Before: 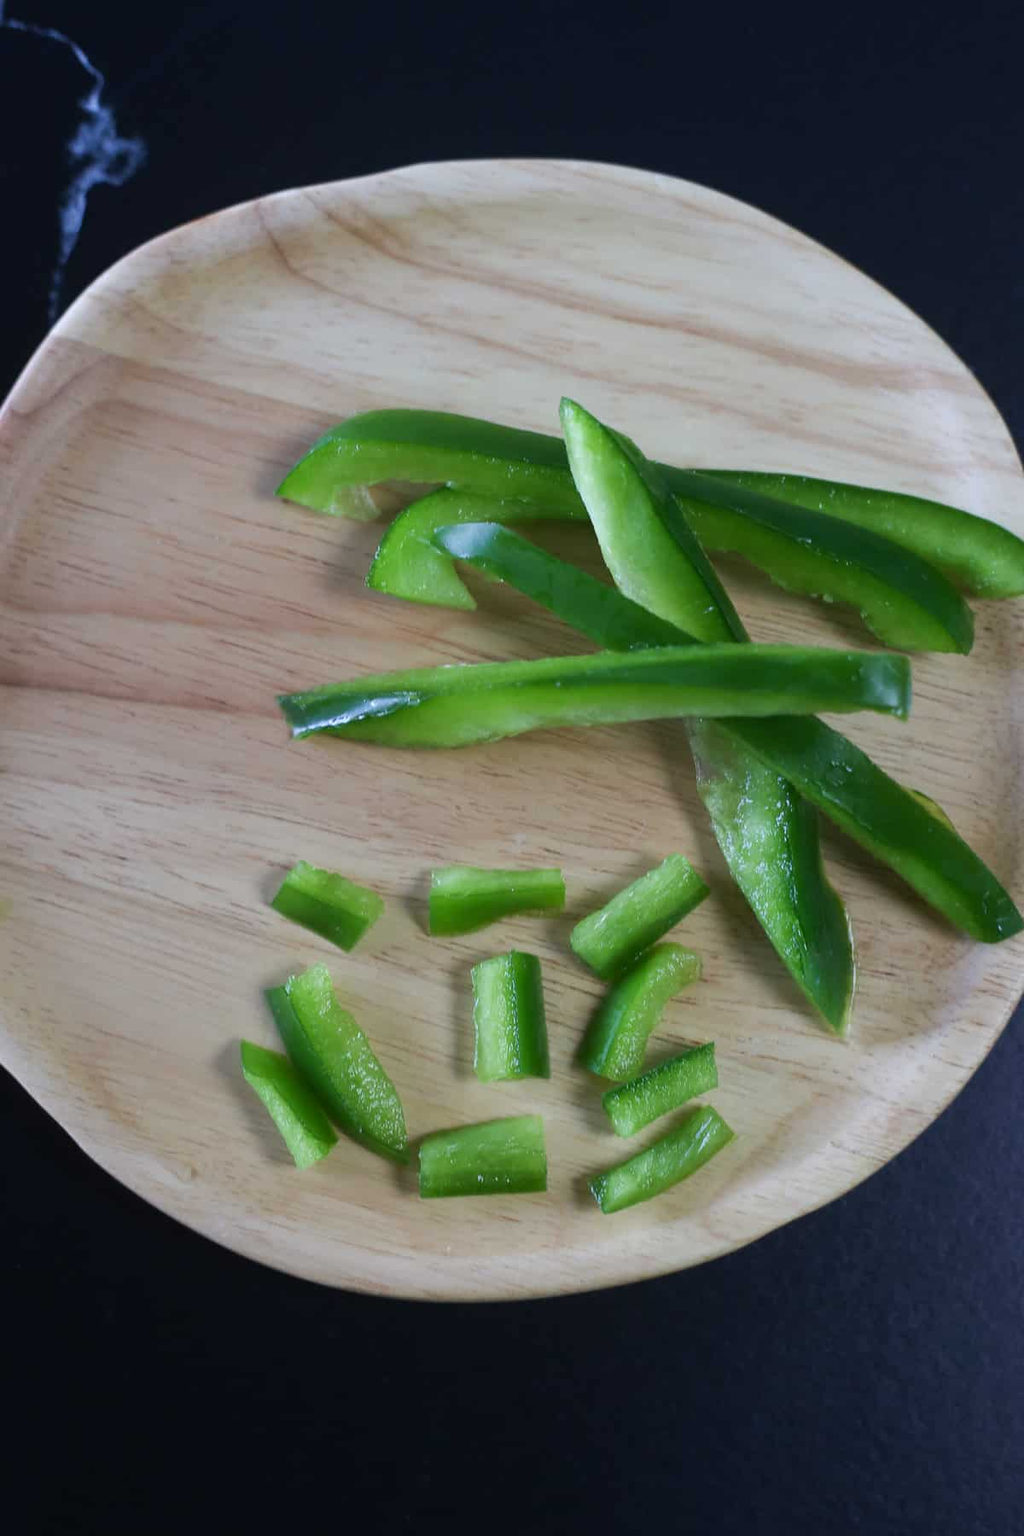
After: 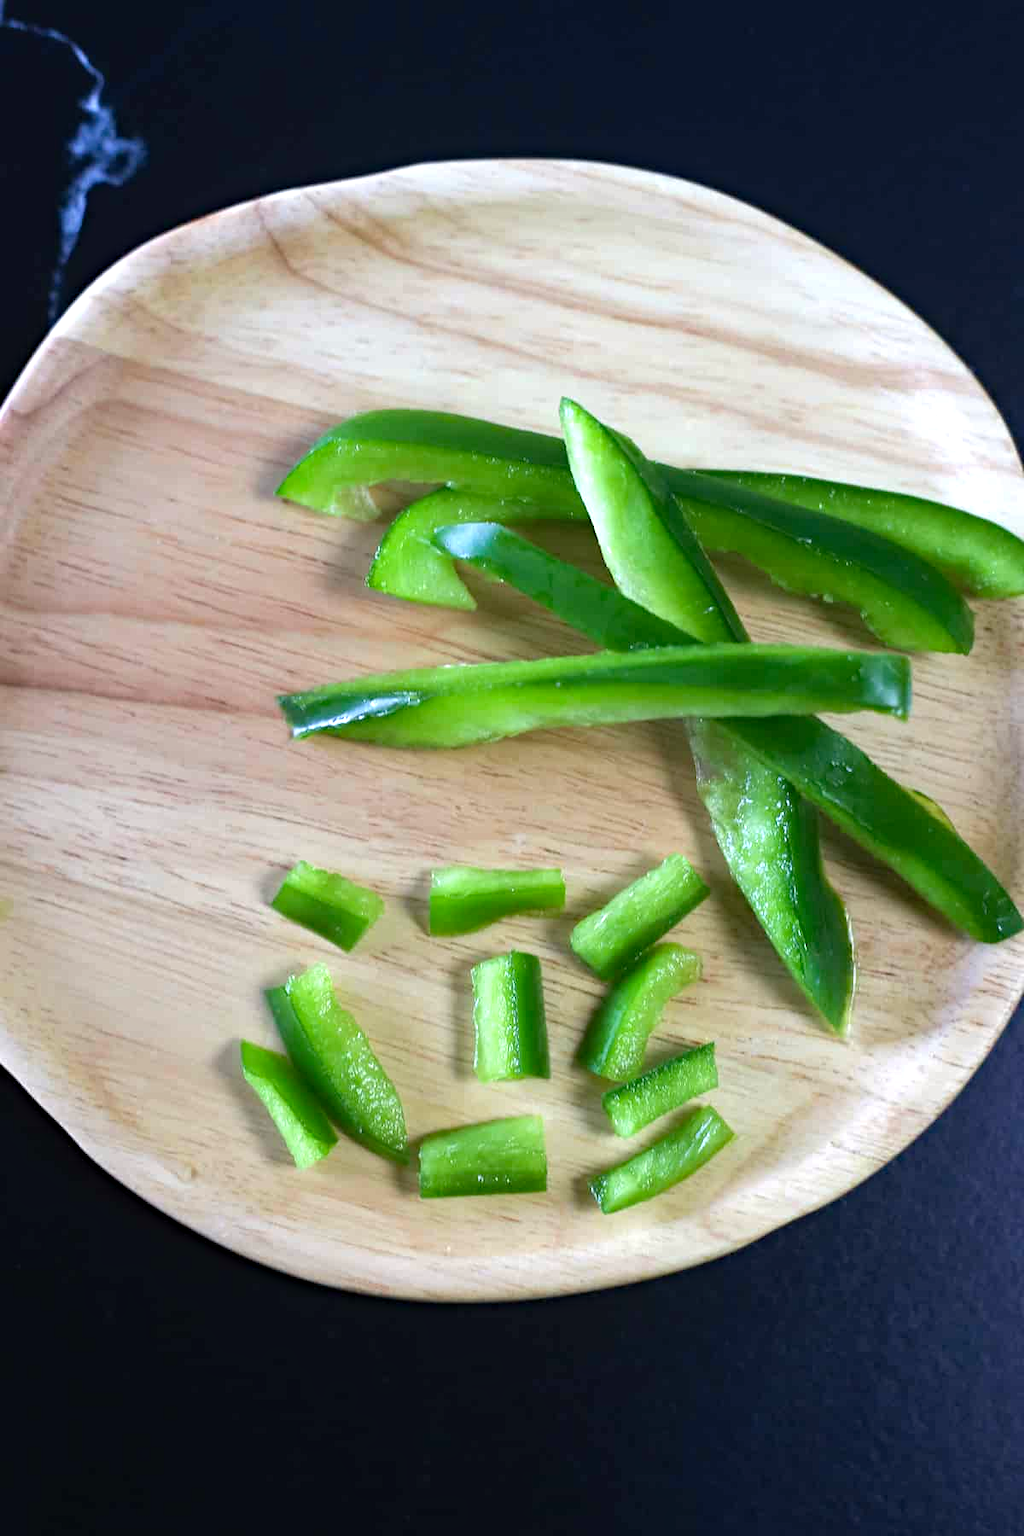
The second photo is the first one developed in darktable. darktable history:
haze removal: compatibility mode true, adaptive false
levels: levels [0, 0.394, 0.787]
